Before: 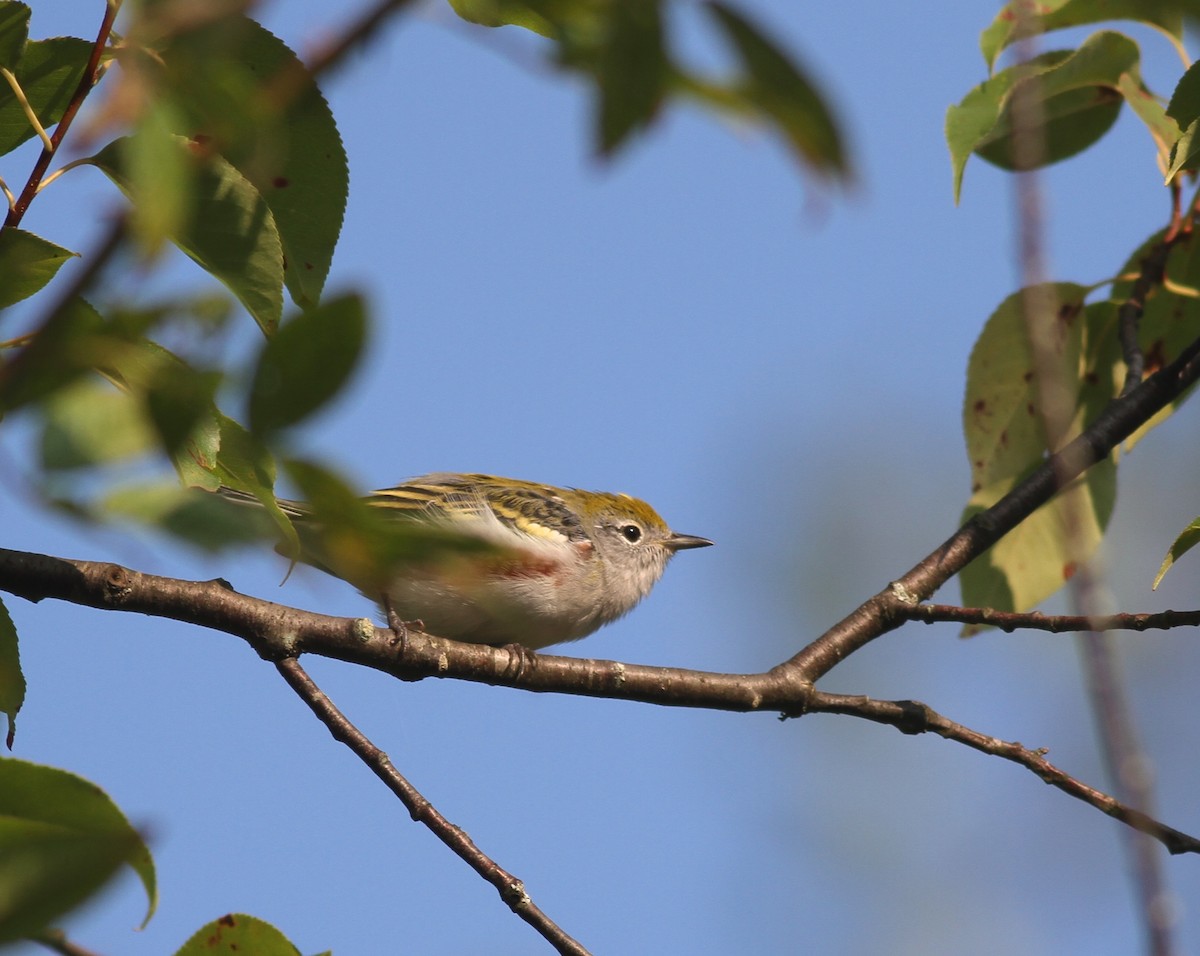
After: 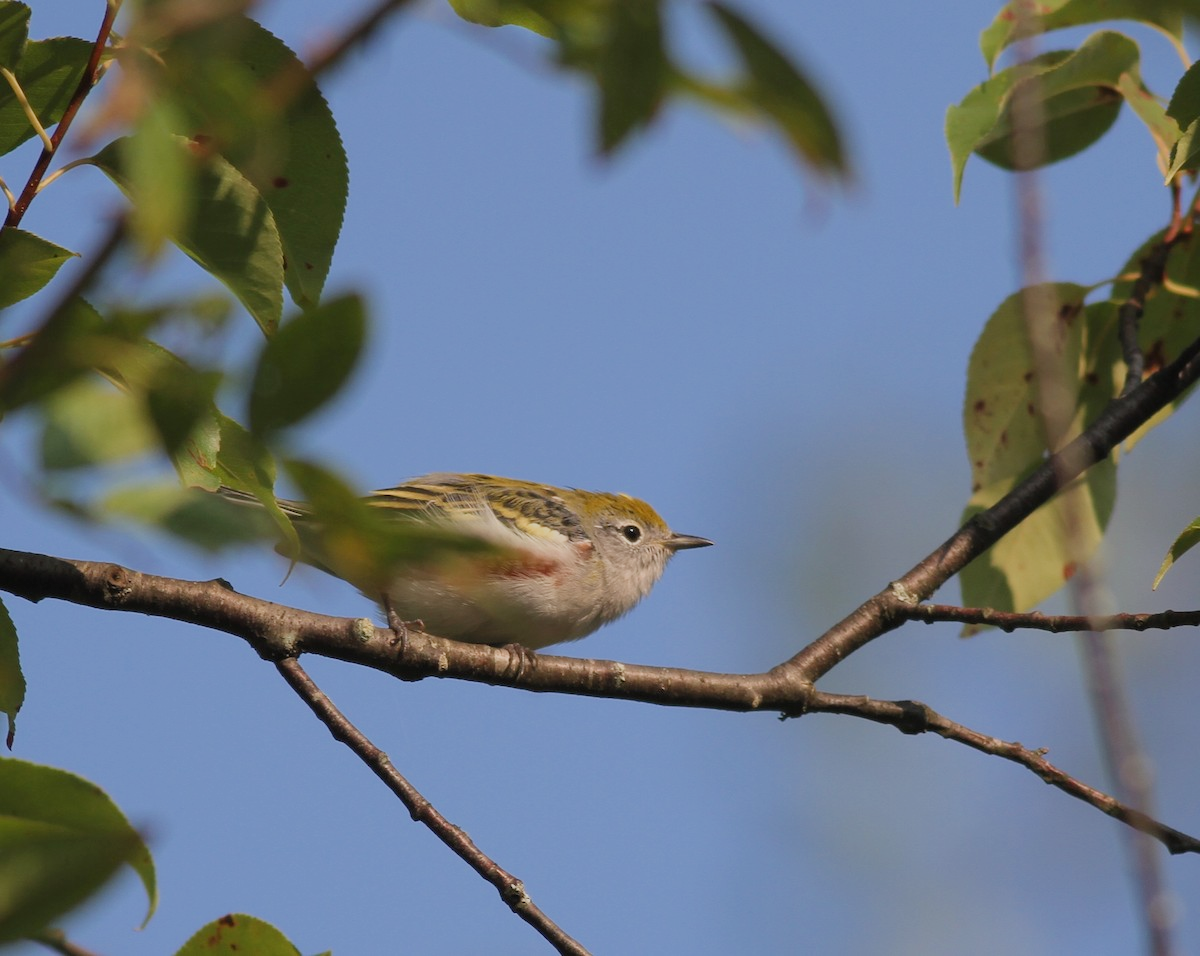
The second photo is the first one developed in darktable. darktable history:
filmic rgb: black relative exposure -13.04 EV, white relative exposure 4.05 EV, target white luminance 85.021%, hardness 6.29, latitude 42.8%, contrast 0.855, shadows ↔ highlights balance 8.65%, color science v4 (2020)
